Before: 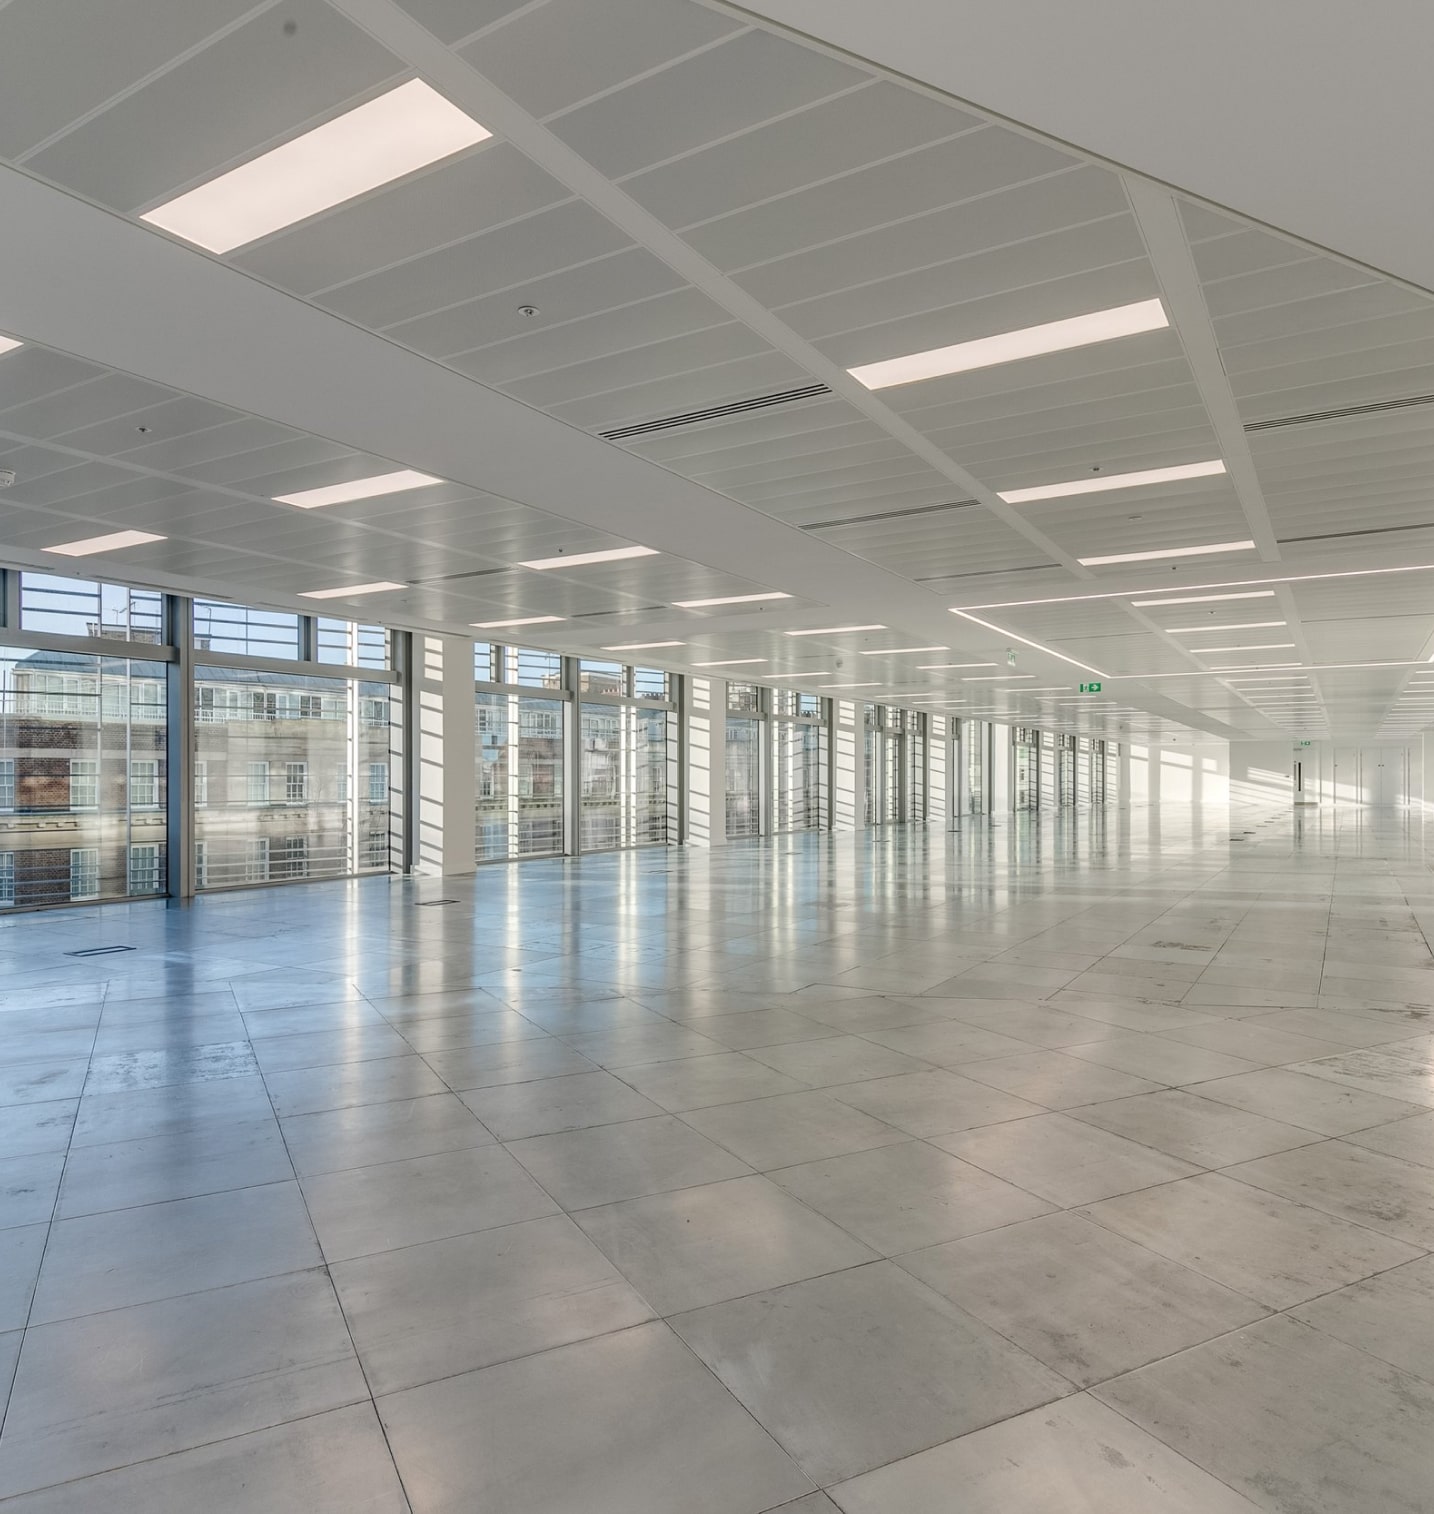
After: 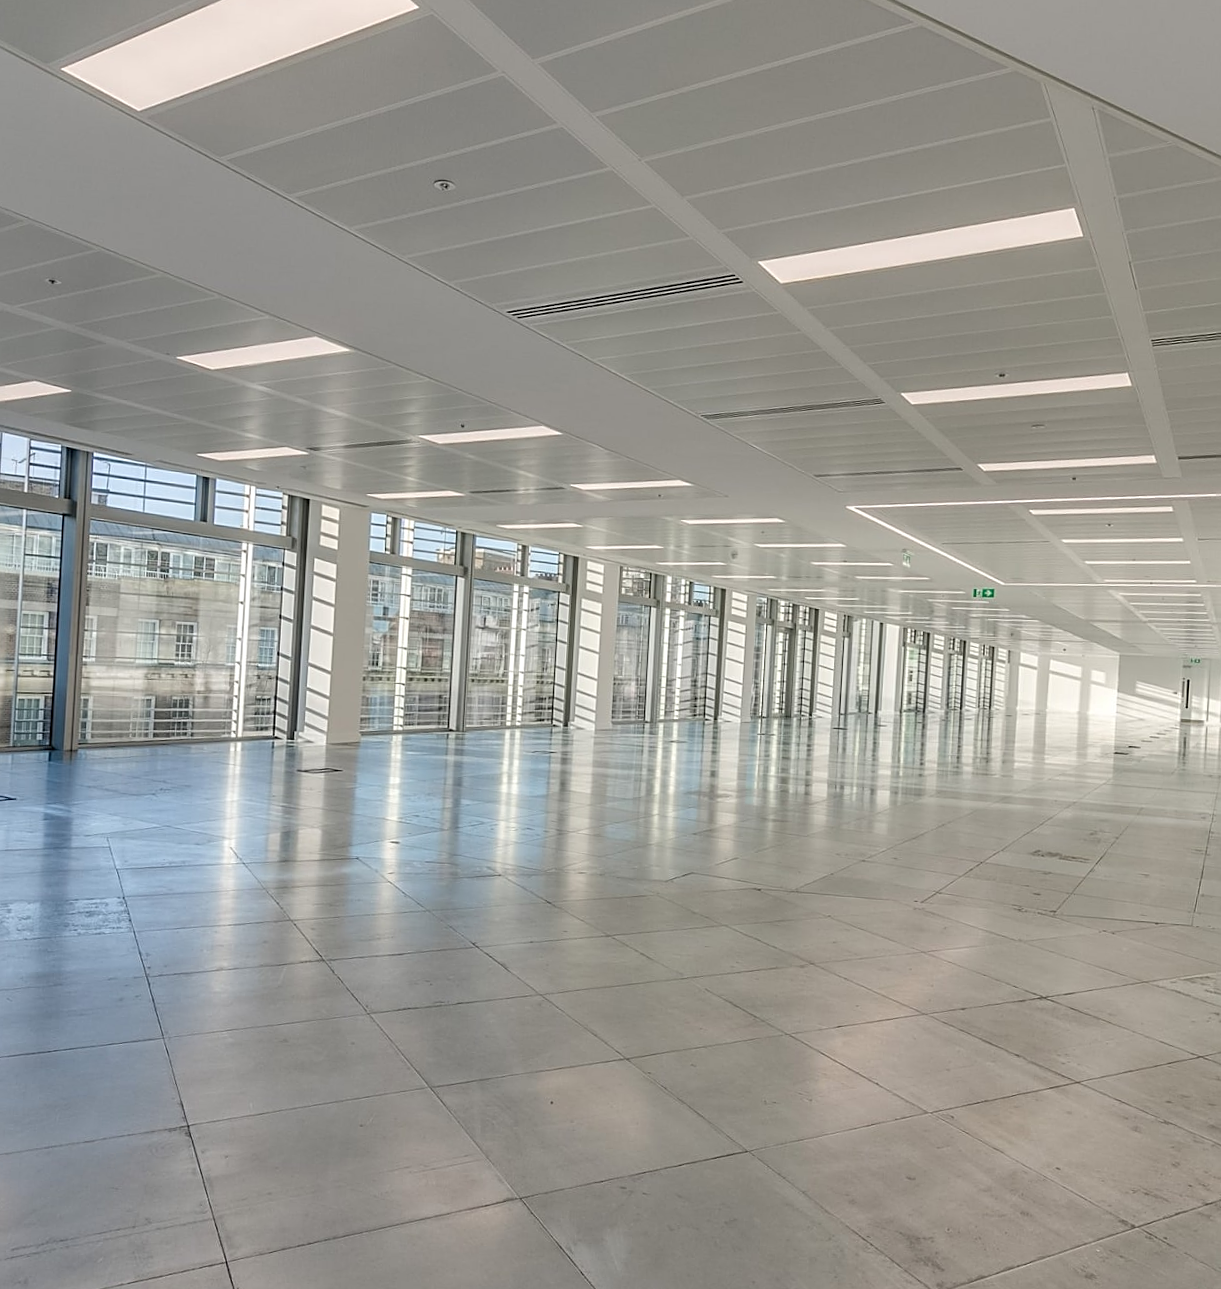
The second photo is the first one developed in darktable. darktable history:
crop and rotate: angle -3.27°, left 5.211%, top 5.211%, right 4.607%, bottom 4.607%
sharpen: on, module defaults
